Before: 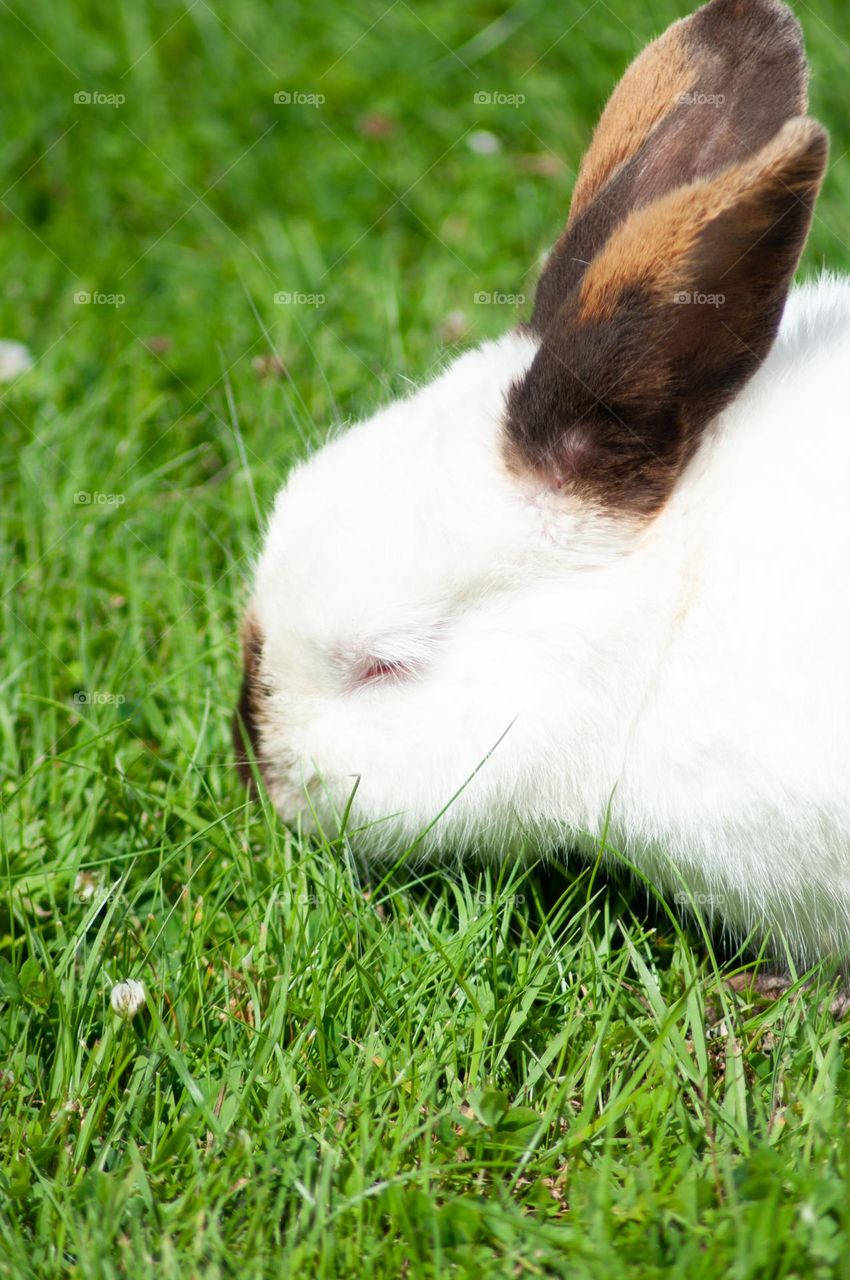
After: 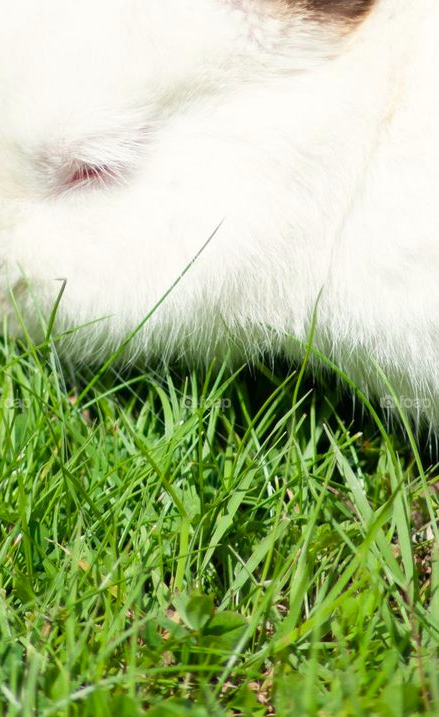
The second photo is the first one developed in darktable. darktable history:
color correction: highlights b* 2.91
crop: left 34.651%, top 38.78%, right 13.696%, bottom 5.158%
